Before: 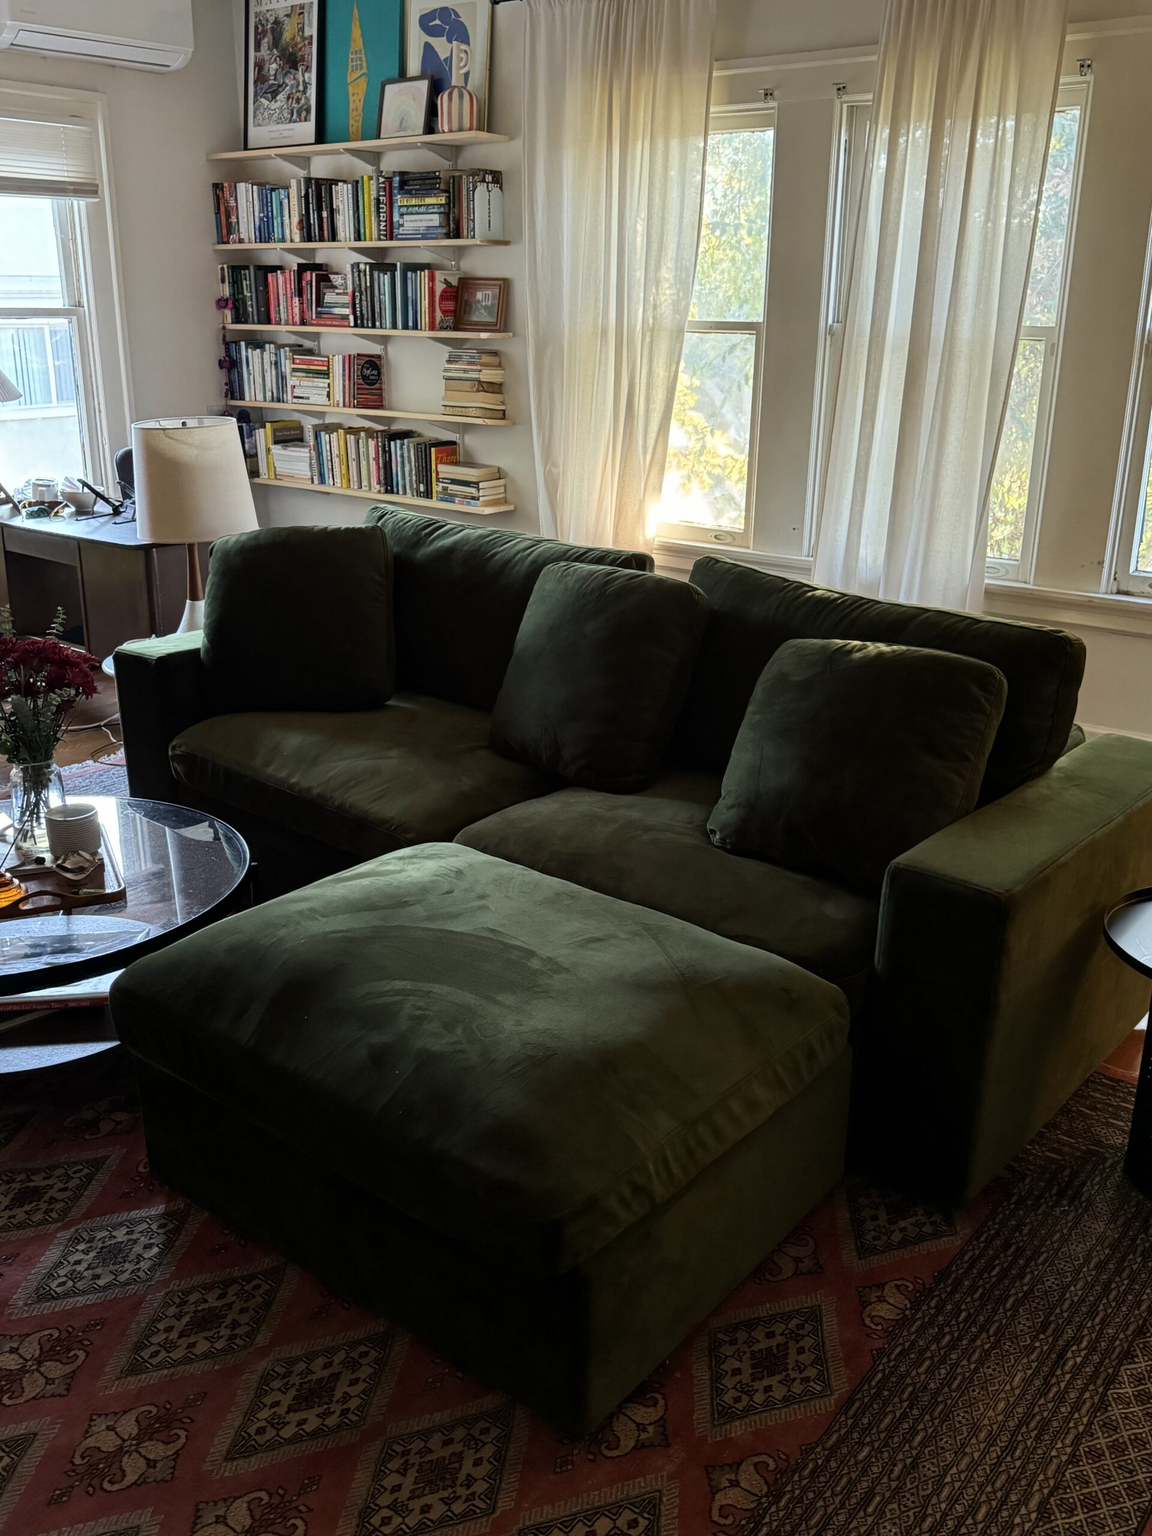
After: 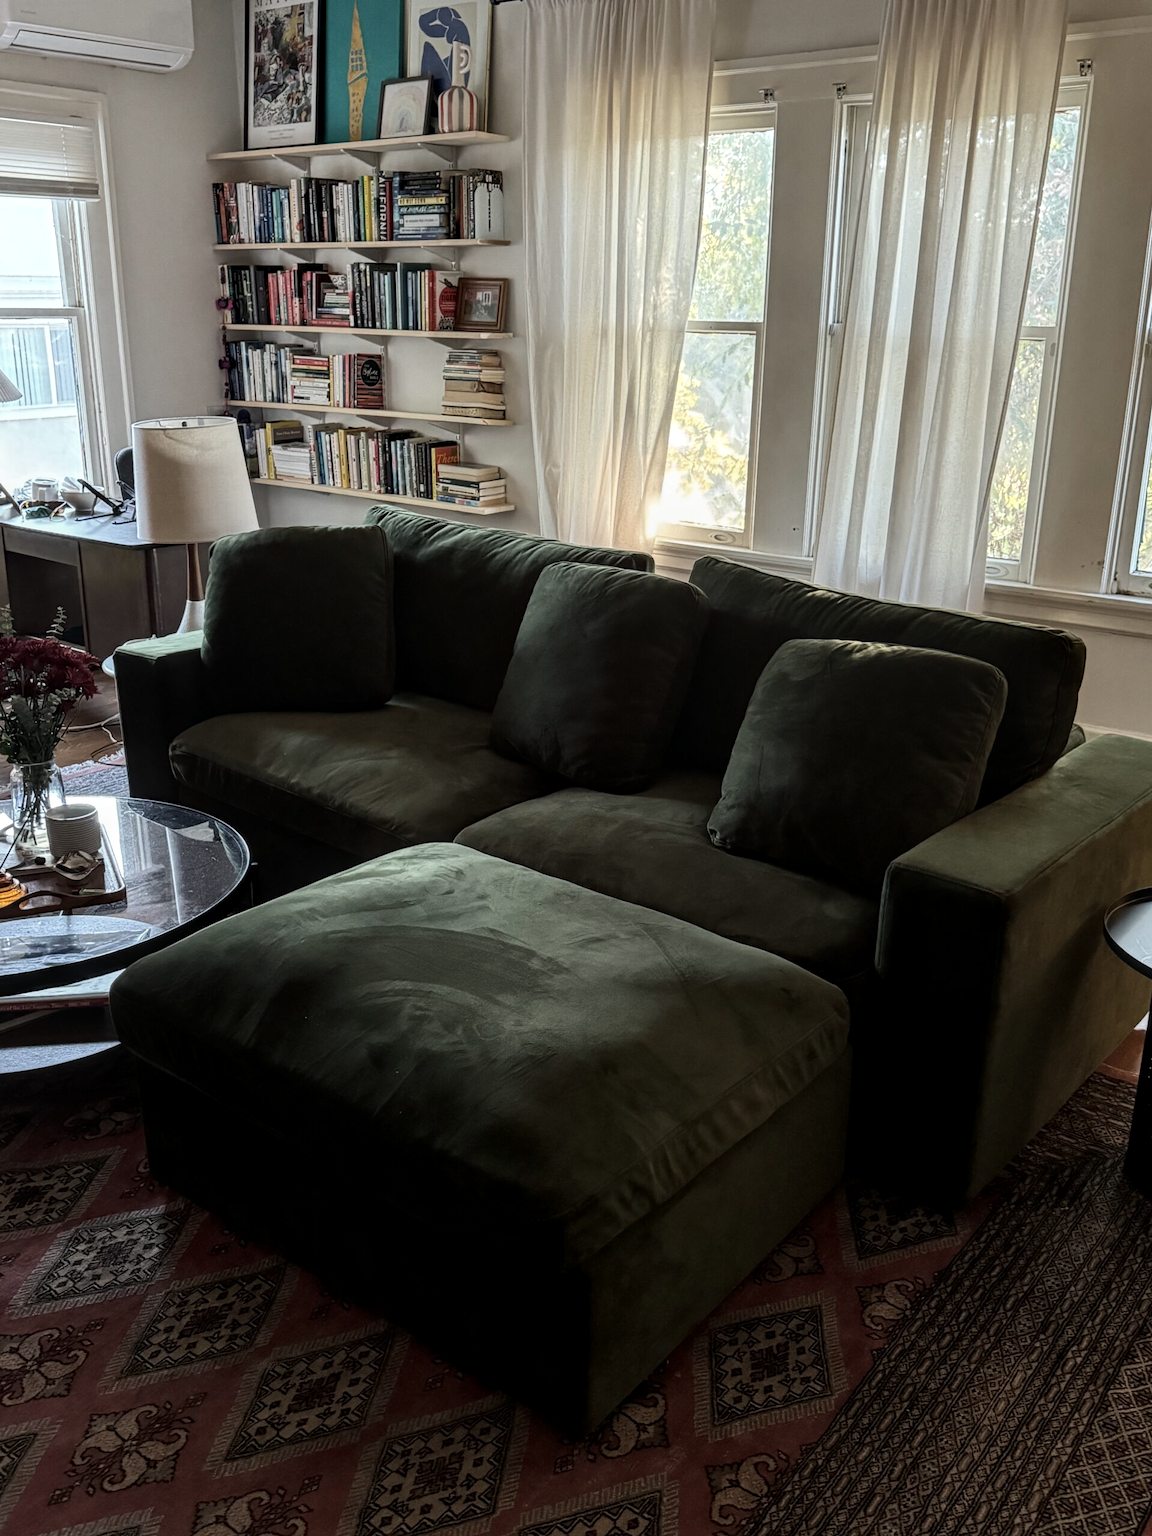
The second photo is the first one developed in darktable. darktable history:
local contrast: on, module defaults
contrast brightness saturation: contrast 0.098, saturation -0.359
